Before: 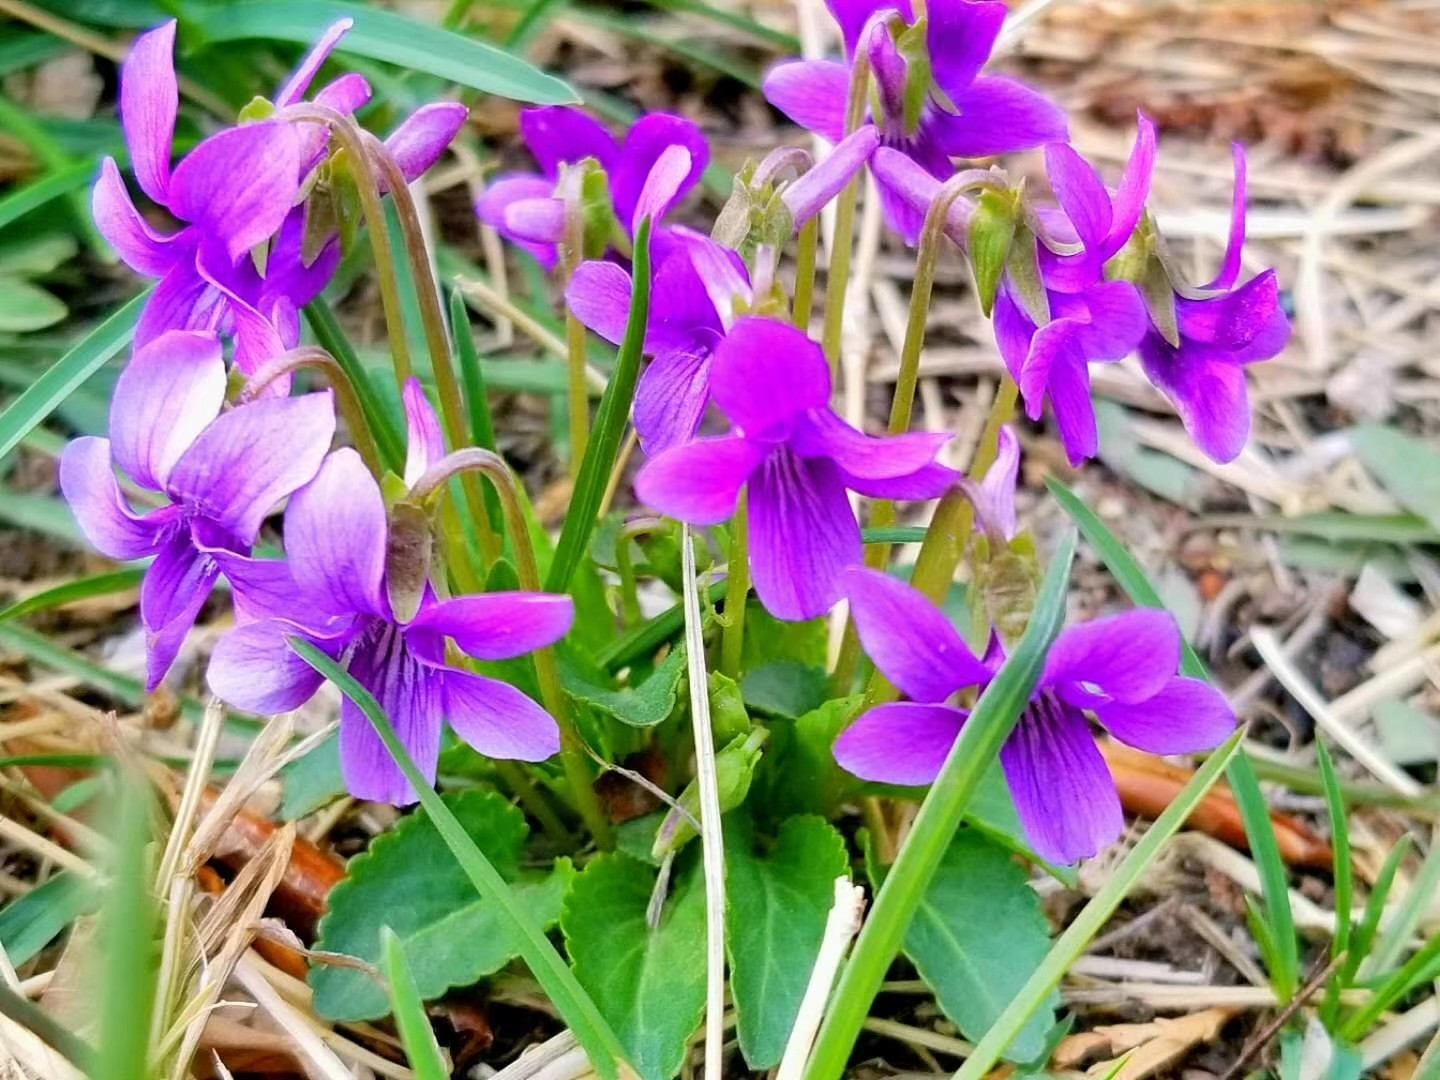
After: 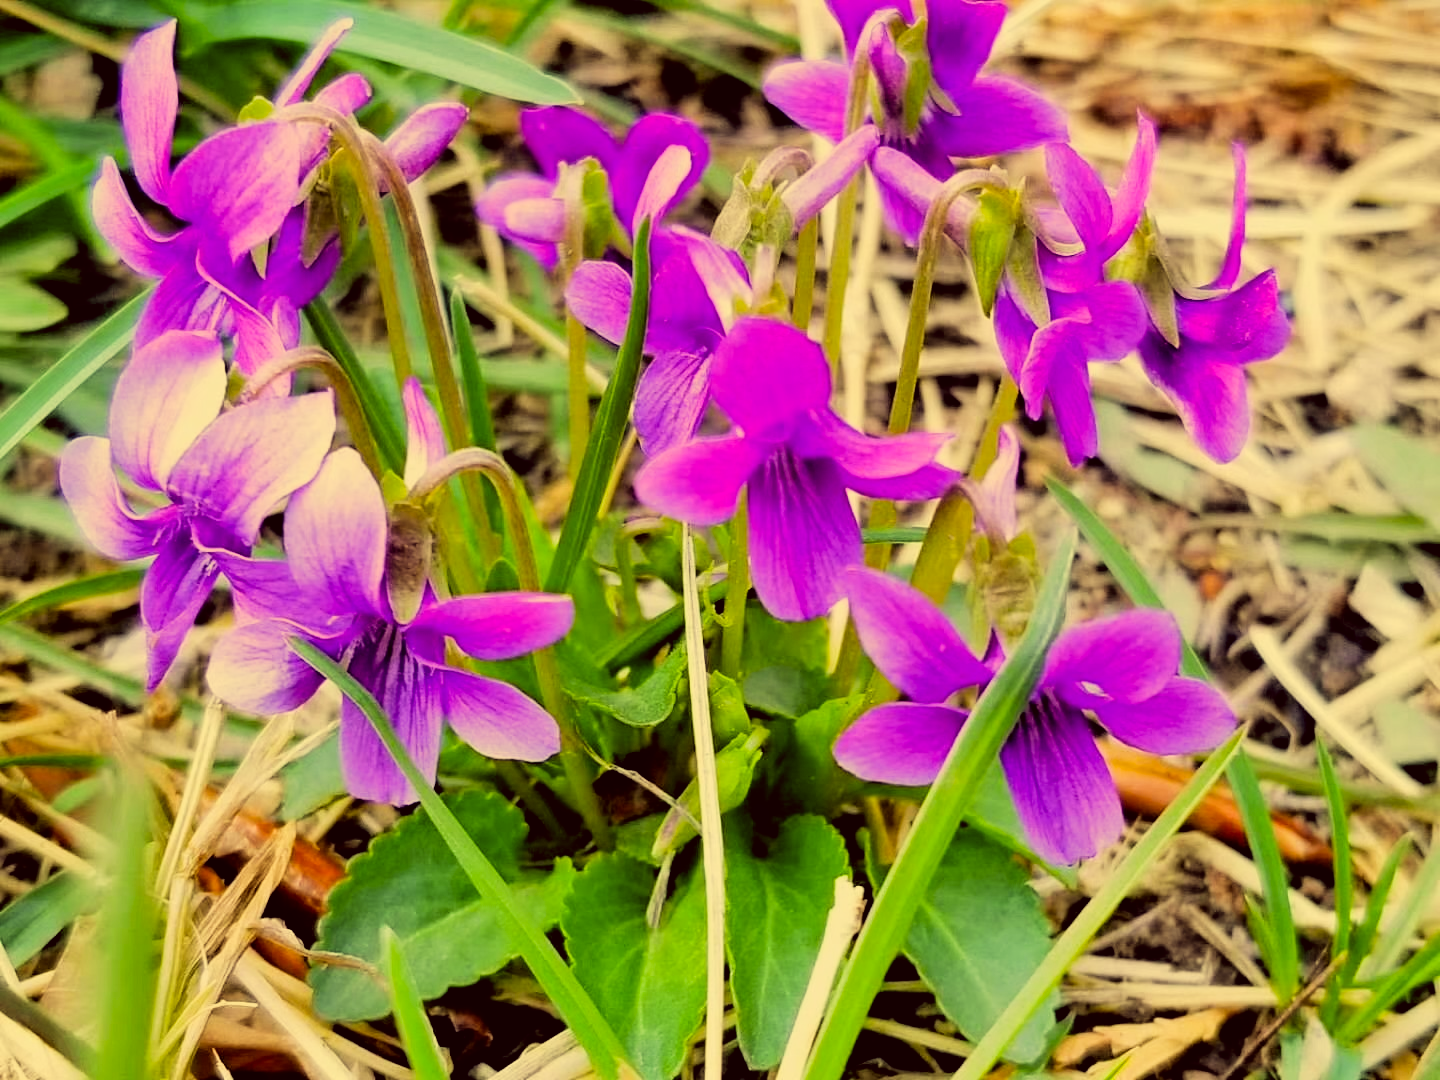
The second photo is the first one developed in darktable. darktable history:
color correction: highlights a* -0.482, highlights b* 40, shadows a* 9.8, shadows b* -0.161
filmic rgb: black relative exposure -5 EV, white relative exposure 3.5 EV, hardness 3.19, contrast 1.3, highlights saturation mix -50%
